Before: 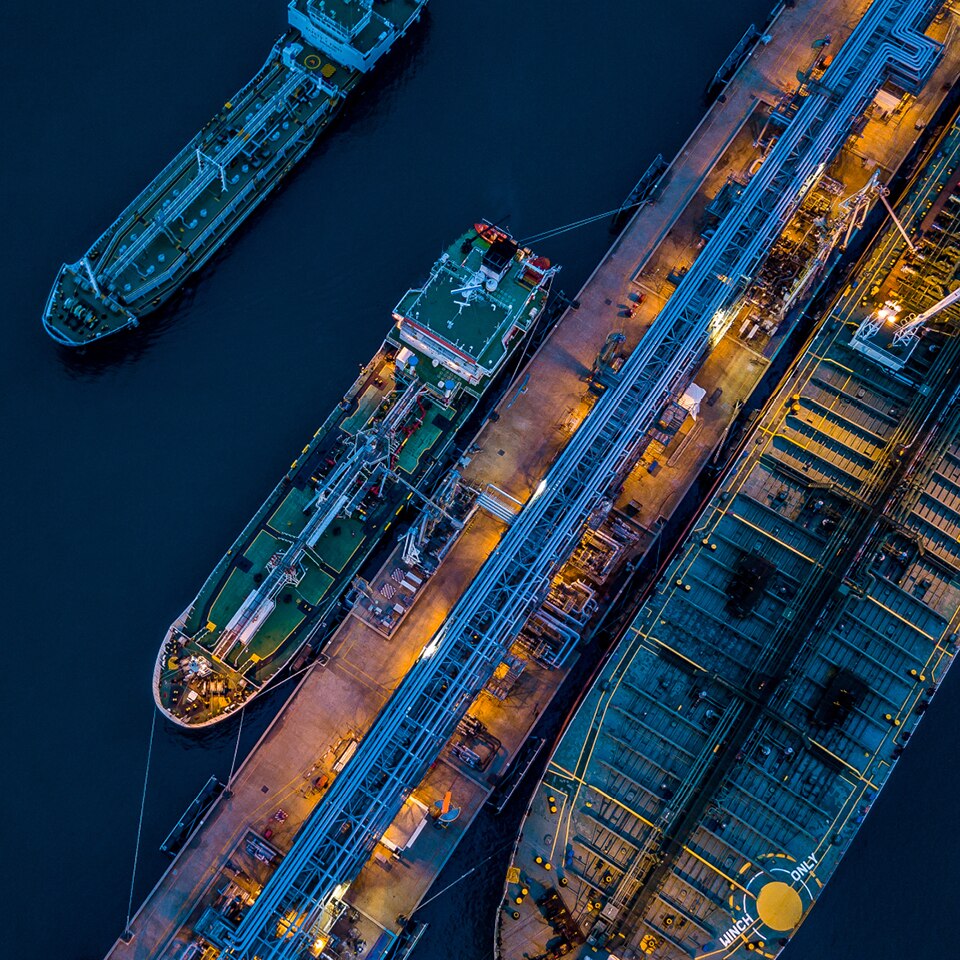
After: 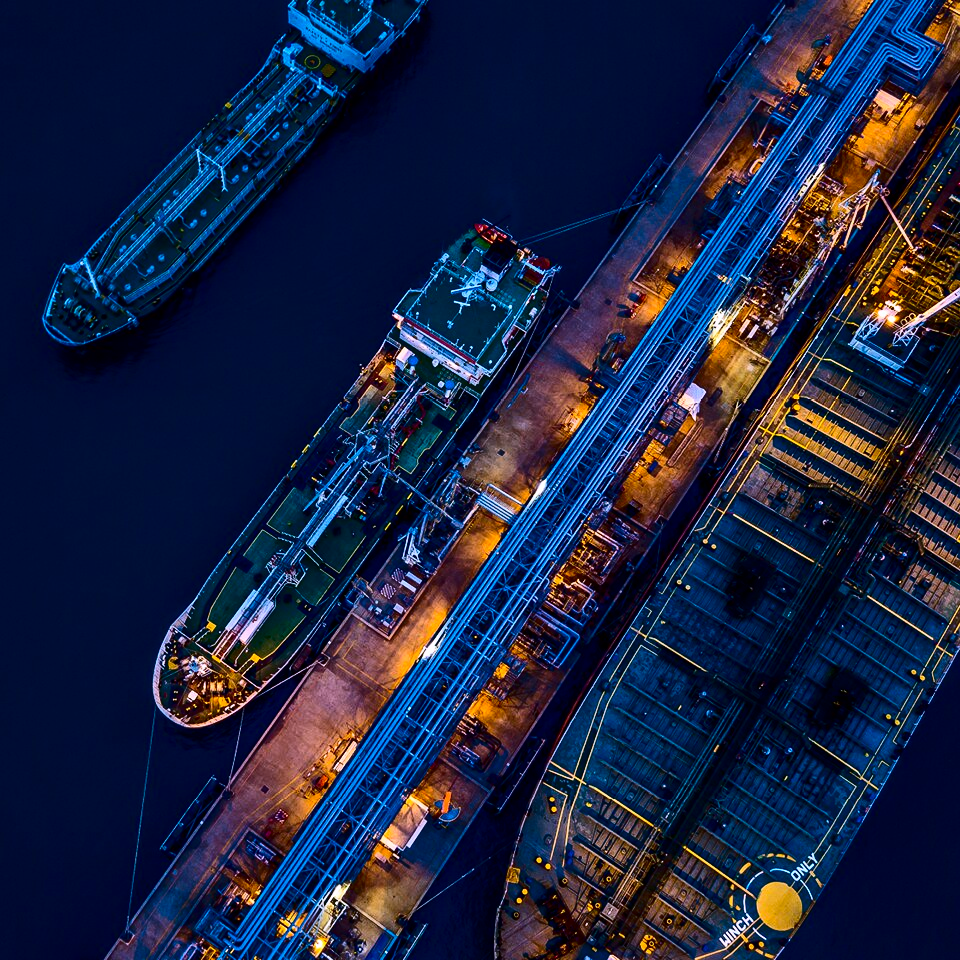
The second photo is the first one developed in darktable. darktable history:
white balance: red 1.004, blue 1.096
contrast brightness saturation: contrast 0.32, brightness -0.08, saturation 0.17
